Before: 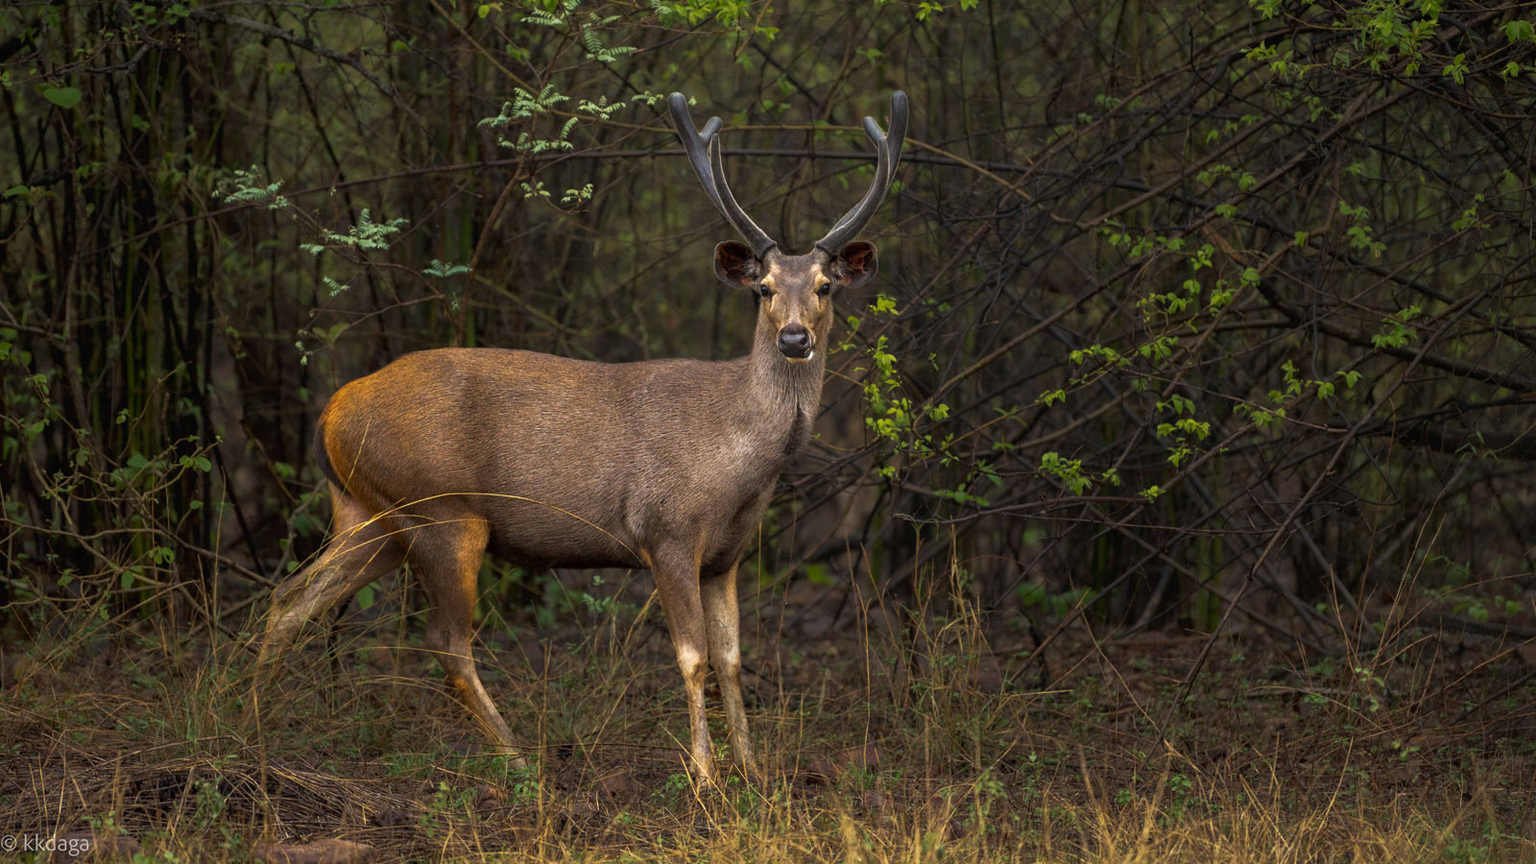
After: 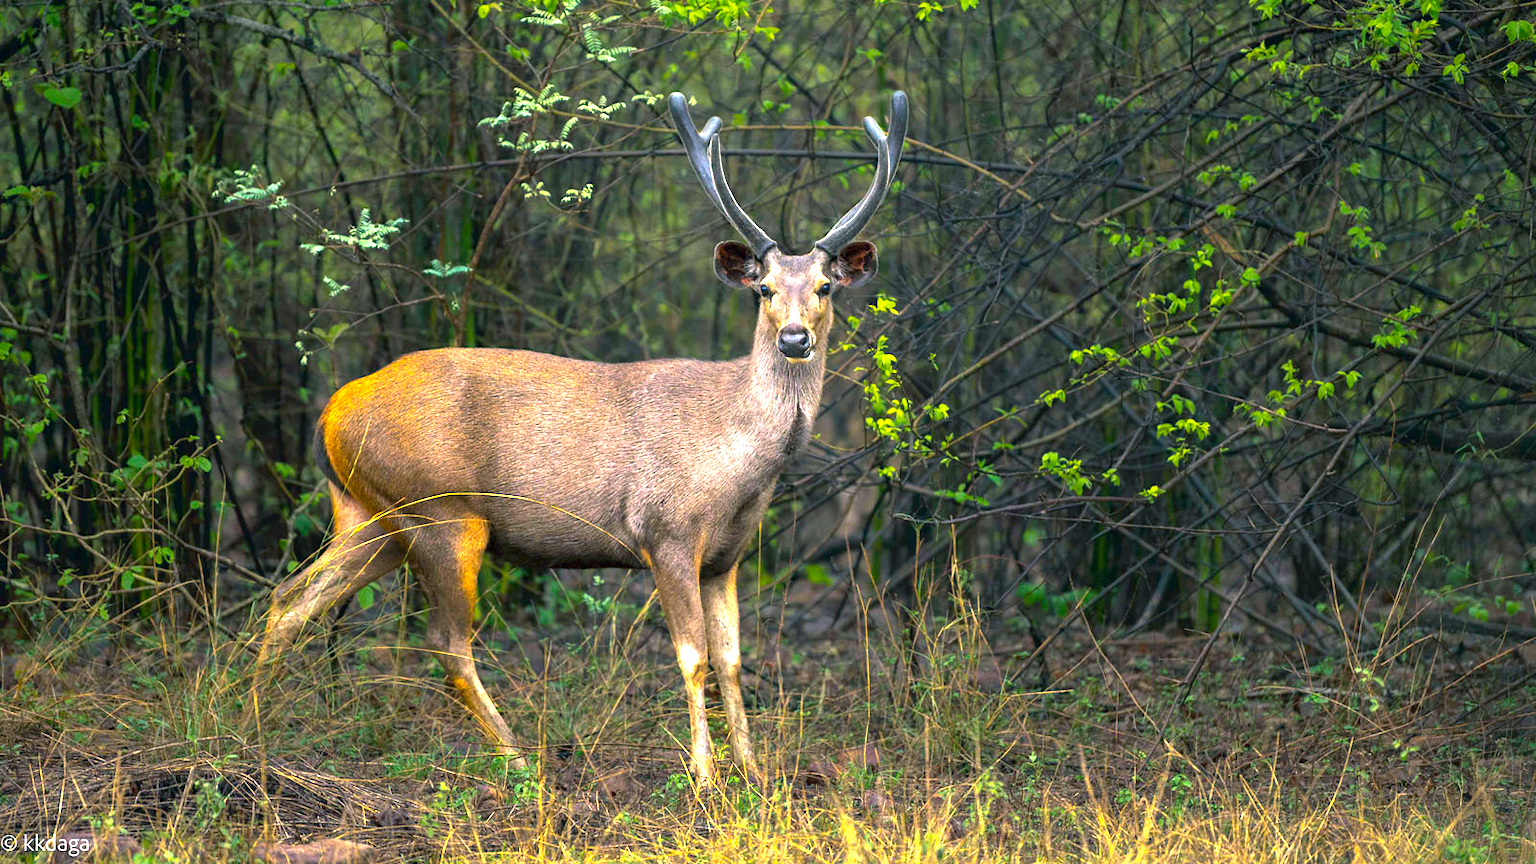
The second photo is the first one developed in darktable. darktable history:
exposure: black level correction 0, exposure 1.686 EV, compensate highlight preservation false
color balance rgb: power › luminance -7.65%, power › chroma 2.259%, power › hue 221.25°, highlights gain › luminance 17.021%, highlights gain › chroma 2.935%, highlights gain › hue 263.17°, linear chroma grading › global chroma 14.368%, perceptual saturation grading › global saturation 19.976%
